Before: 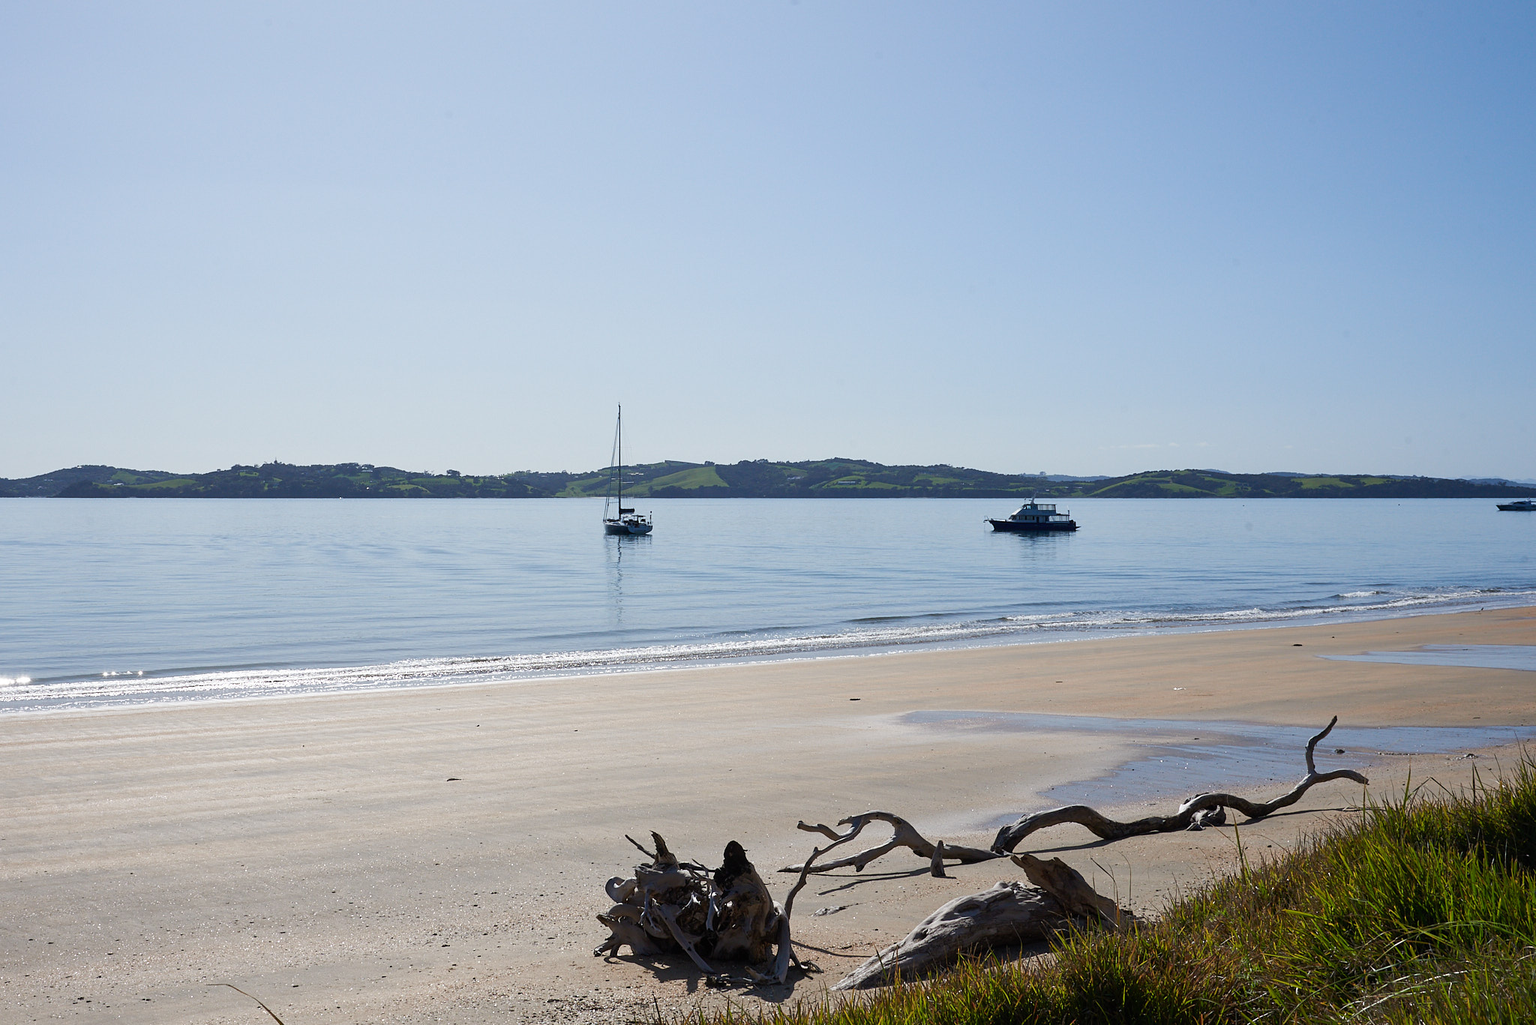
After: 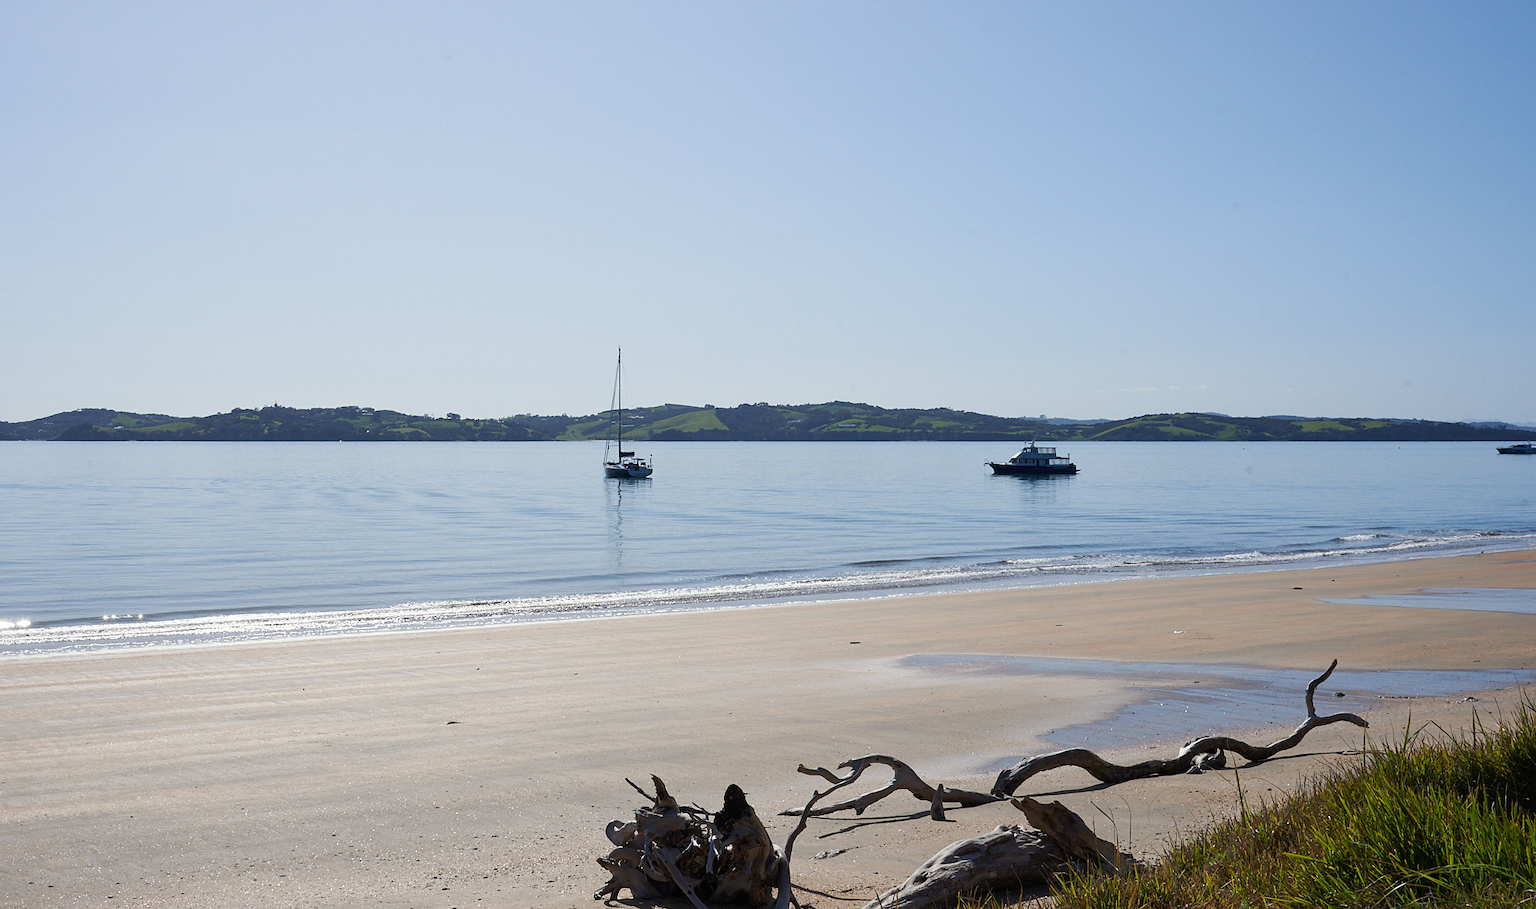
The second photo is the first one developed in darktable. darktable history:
split-toning: shadows › saturation 0.61, highlights › saturation 0.58, balance -28.74, compress 87.36%
white balance: emerald 1
crop and rotate: top 5.609%, bottom 5.609%
